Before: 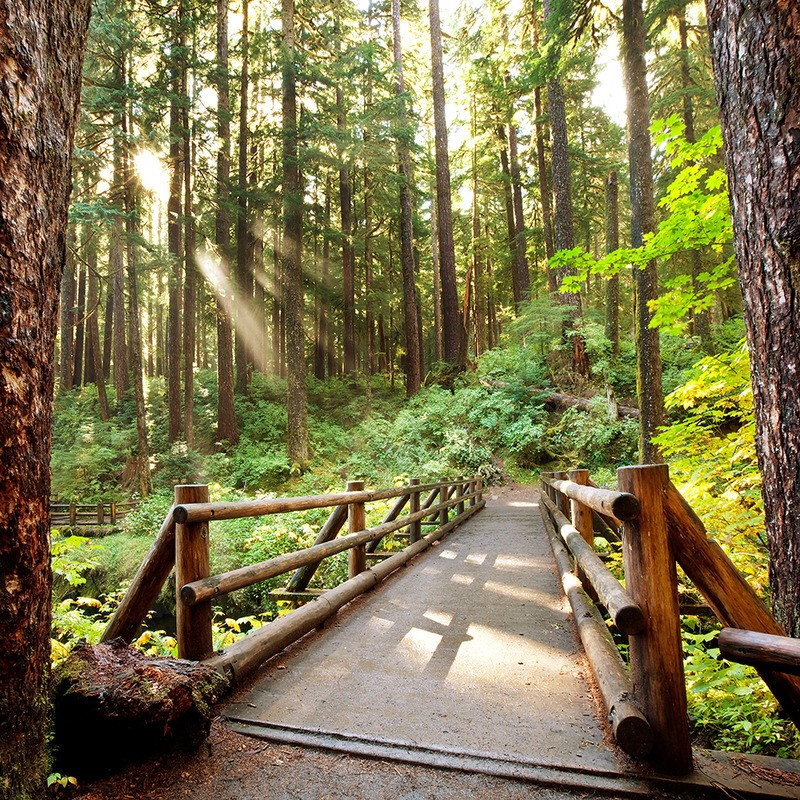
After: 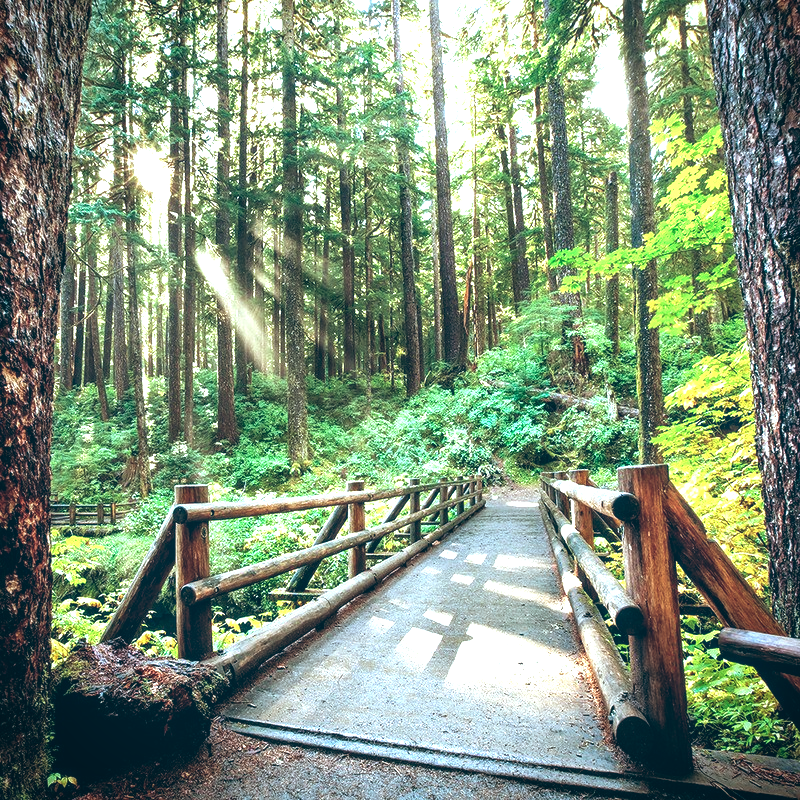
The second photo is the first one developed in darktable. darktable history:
color balance: lift [1.016, 0.983, 1, 1.017], gamma [0.958, 1, 1, 1], gain [0.981, 1.007, 0.993, 1.002], input saturation 118.26%, contrast 13.43%, contrast fulcrum 21.62%, output saturation 82.76%
exposure: black level correction 0, exposure 0.7 EV, compensate exposure bias true, compensate highlight preservation false
color correction: highlights a* -11.71, highlights b* -15.58
vignetting: saturation 0, unbound false
local contrast: on, module defaults
